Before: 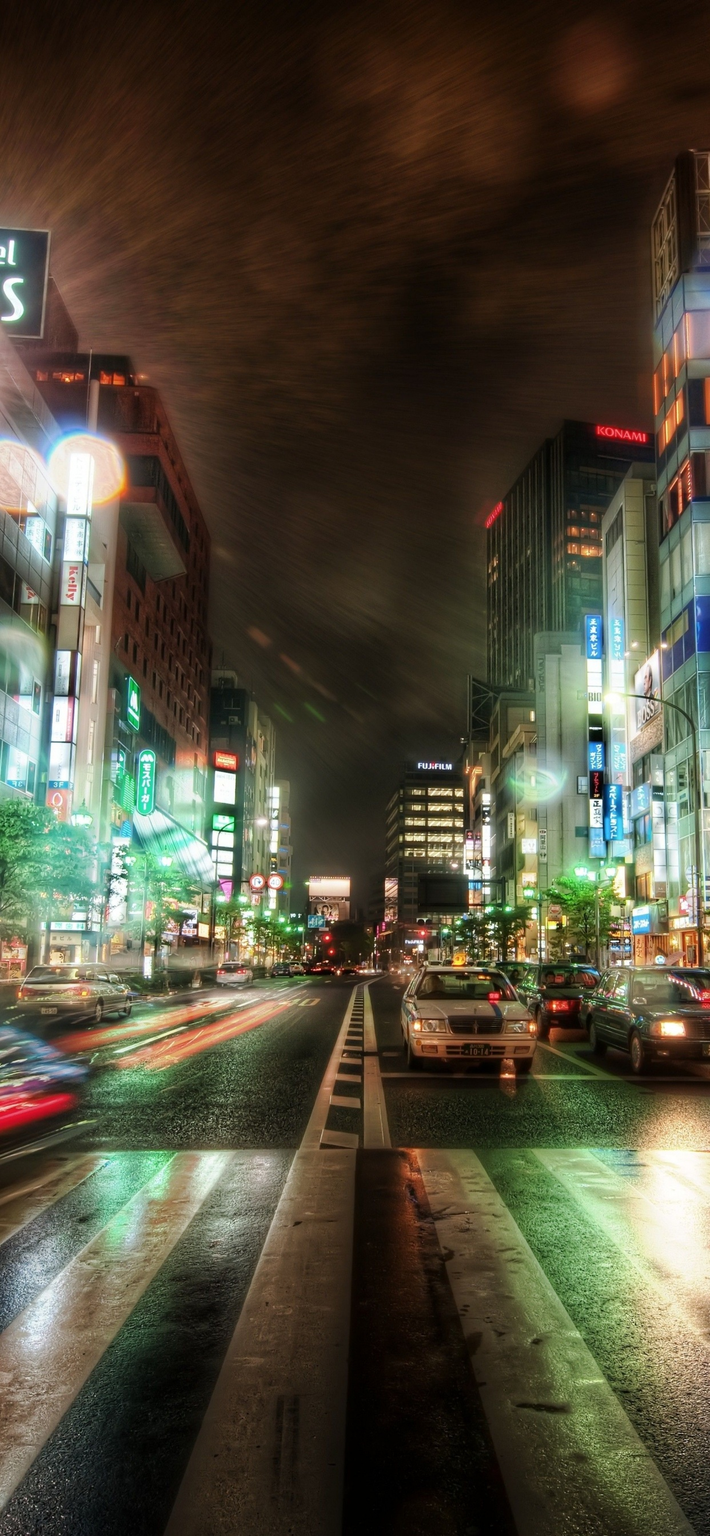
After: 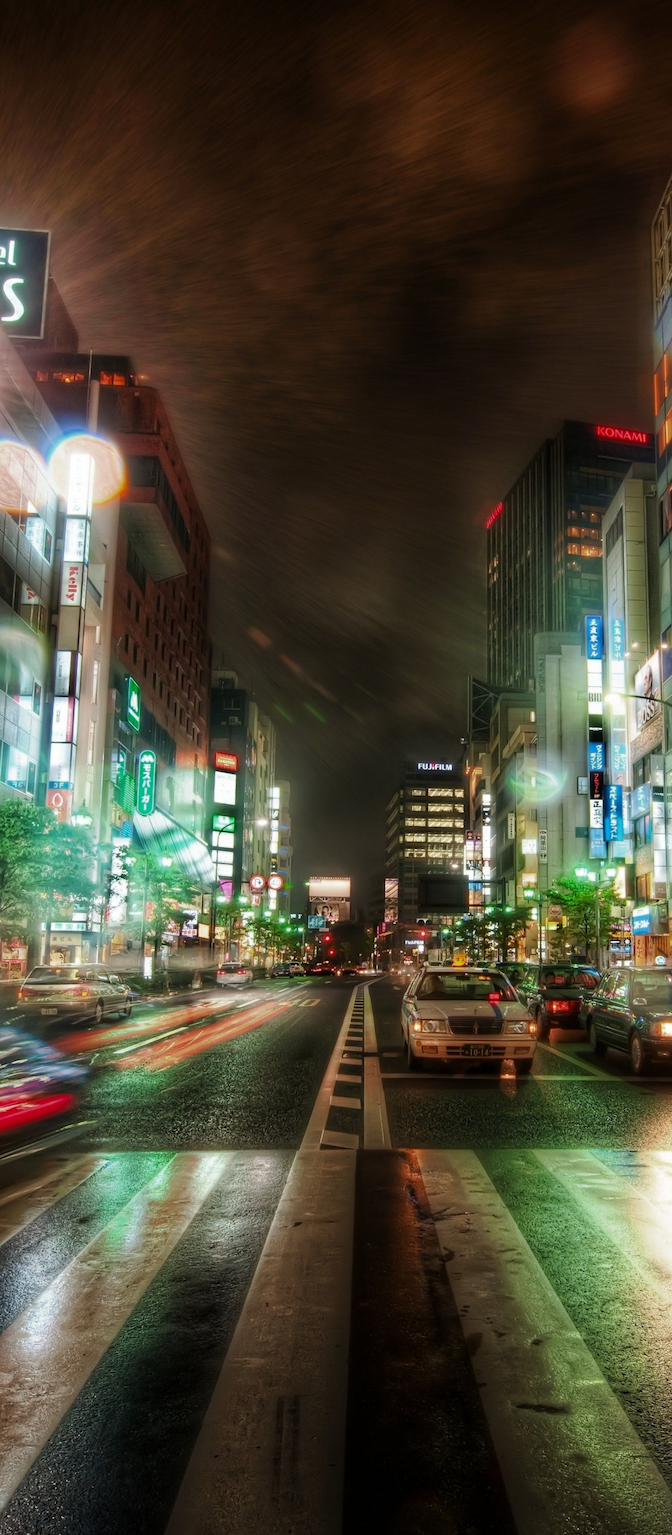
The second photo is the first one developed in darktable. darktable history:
crop and rotate: left 0%, right 5.154%
color zones: curves: ch0 [(0, 0.425) (0.143, 0.422) (0.286, 0.42) (0.429, 0.419) (0.571, 0.419) (0.714, 0.42) (0.857, 0.422) (1, 0.425)]
